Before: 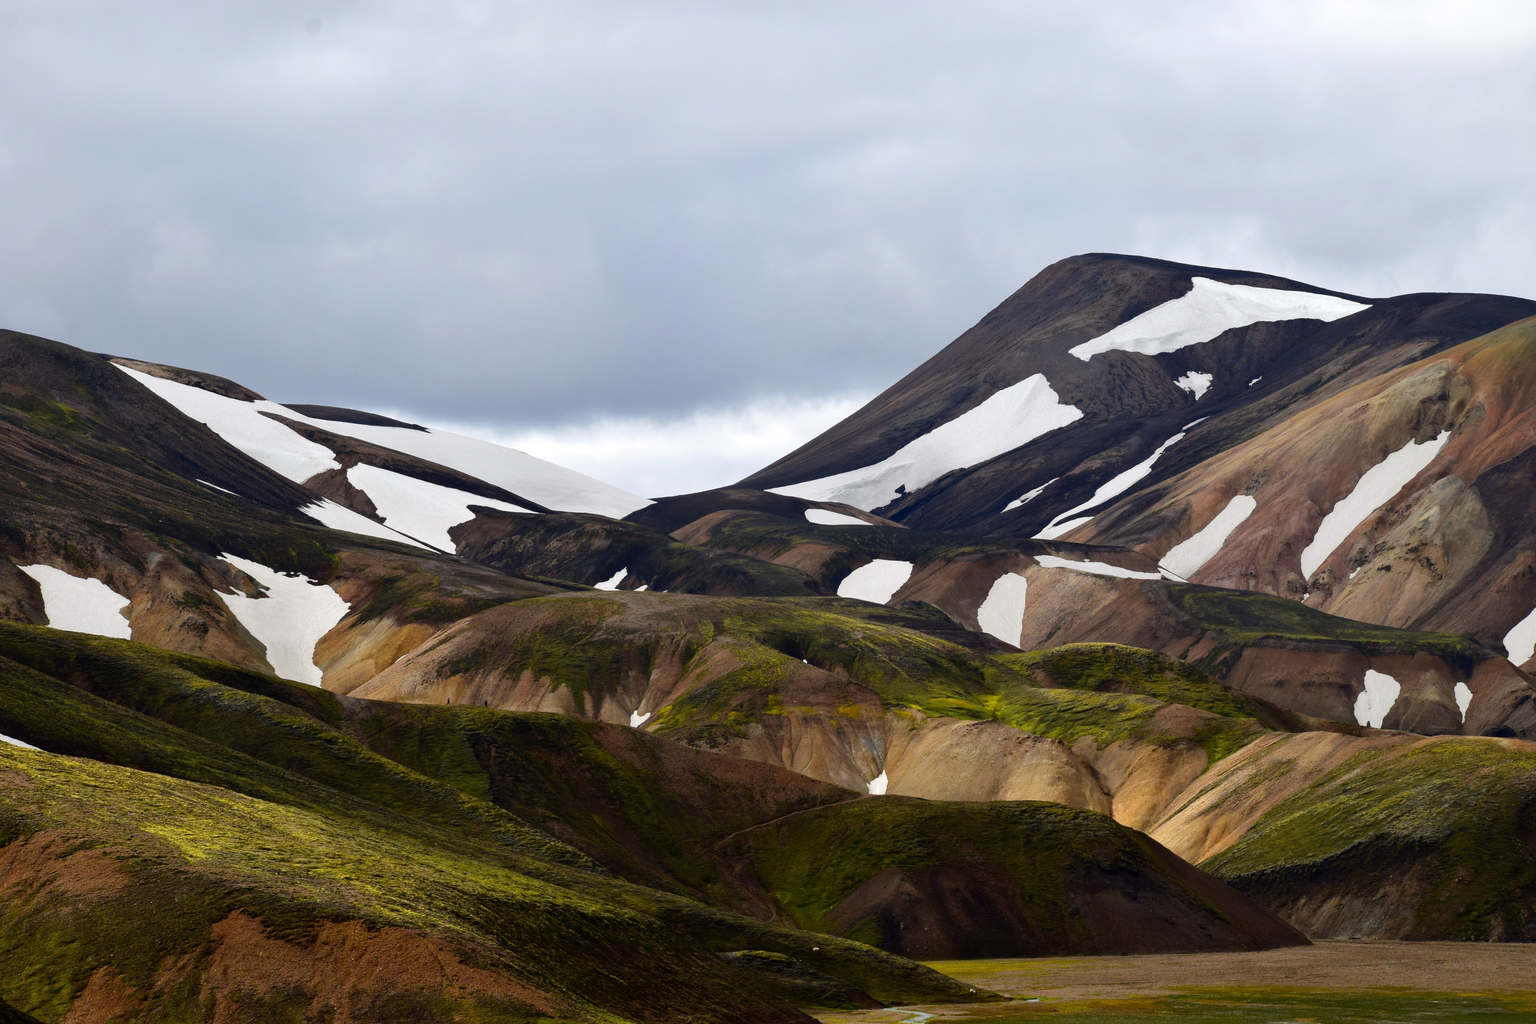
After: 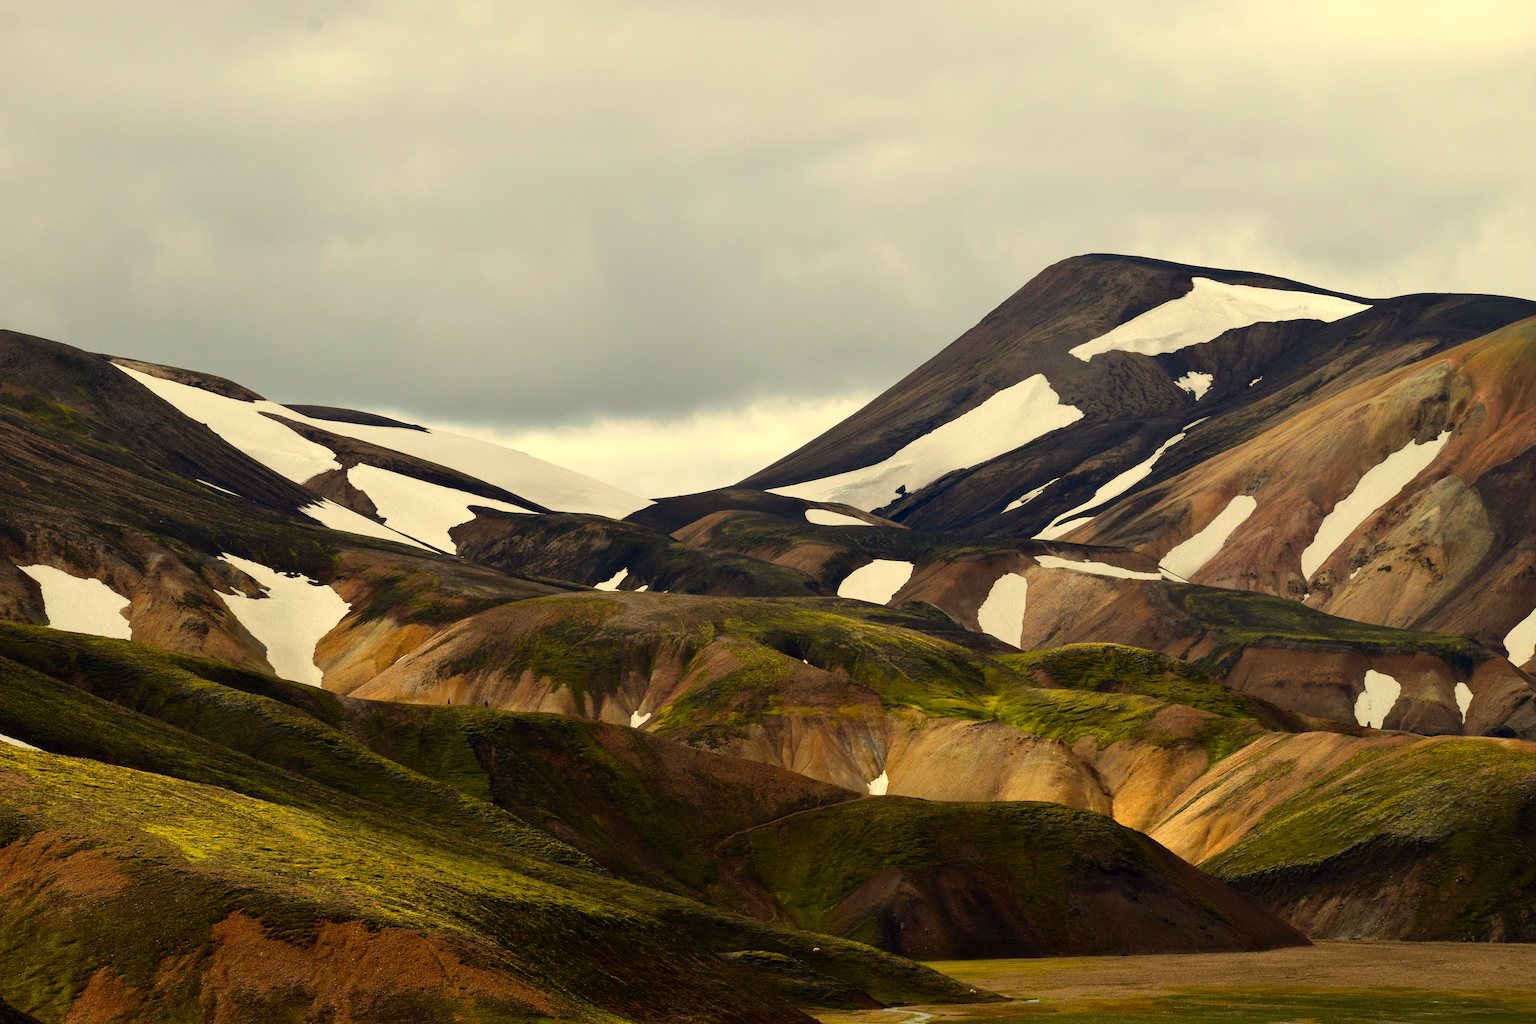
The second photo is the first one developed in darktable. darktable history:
color balance rgb: perceptual saturation grading › global saturation 10%, global vibrance 10%
white balance: red 1.08, blue 0.791
